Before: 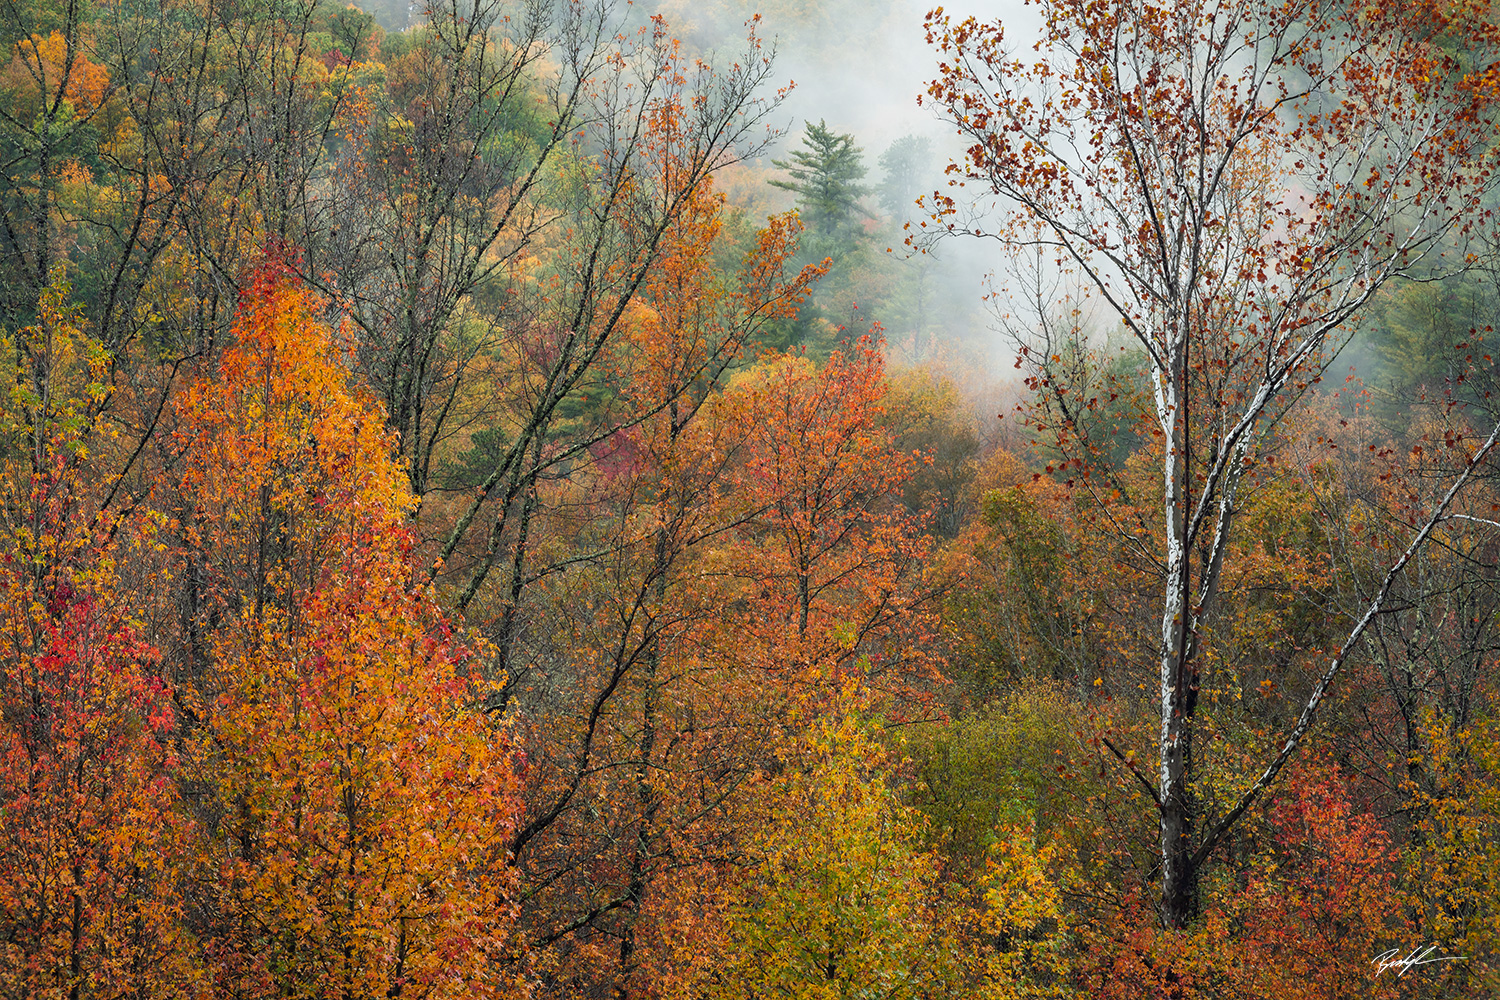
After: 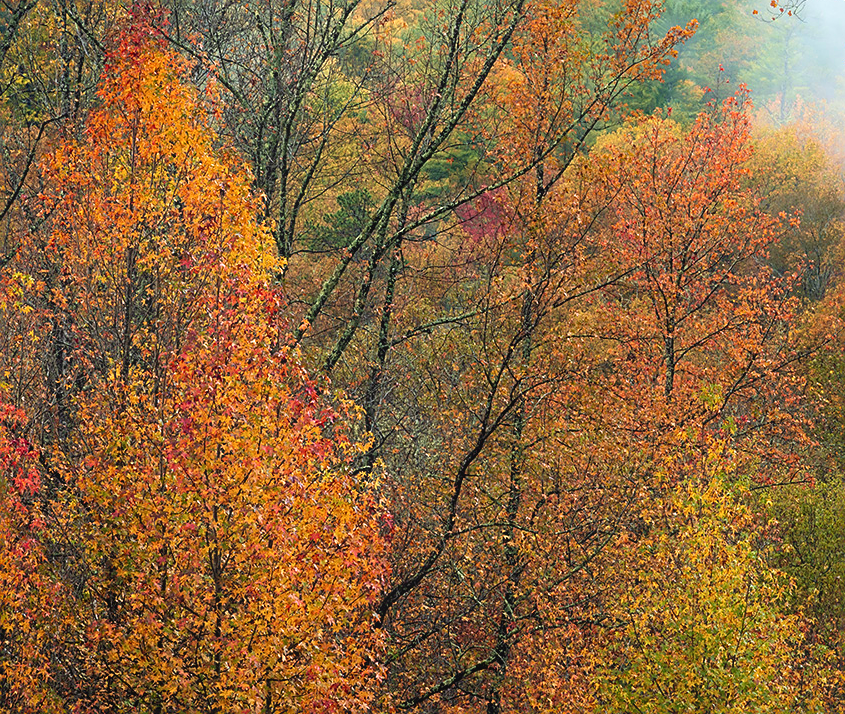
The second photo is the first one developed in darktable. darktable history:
crop: left 8.966%, top 23.852%, right 34.699%, bottom 4.703%
exposure: exposure 0.02 EV, compensate highlight preservation false
velvia: strength 39.63%
sharpen: on, module defaults
bloom: on, module defaults
white balance: emerald 1
haze removal: compatibility mode true, adaptive false
